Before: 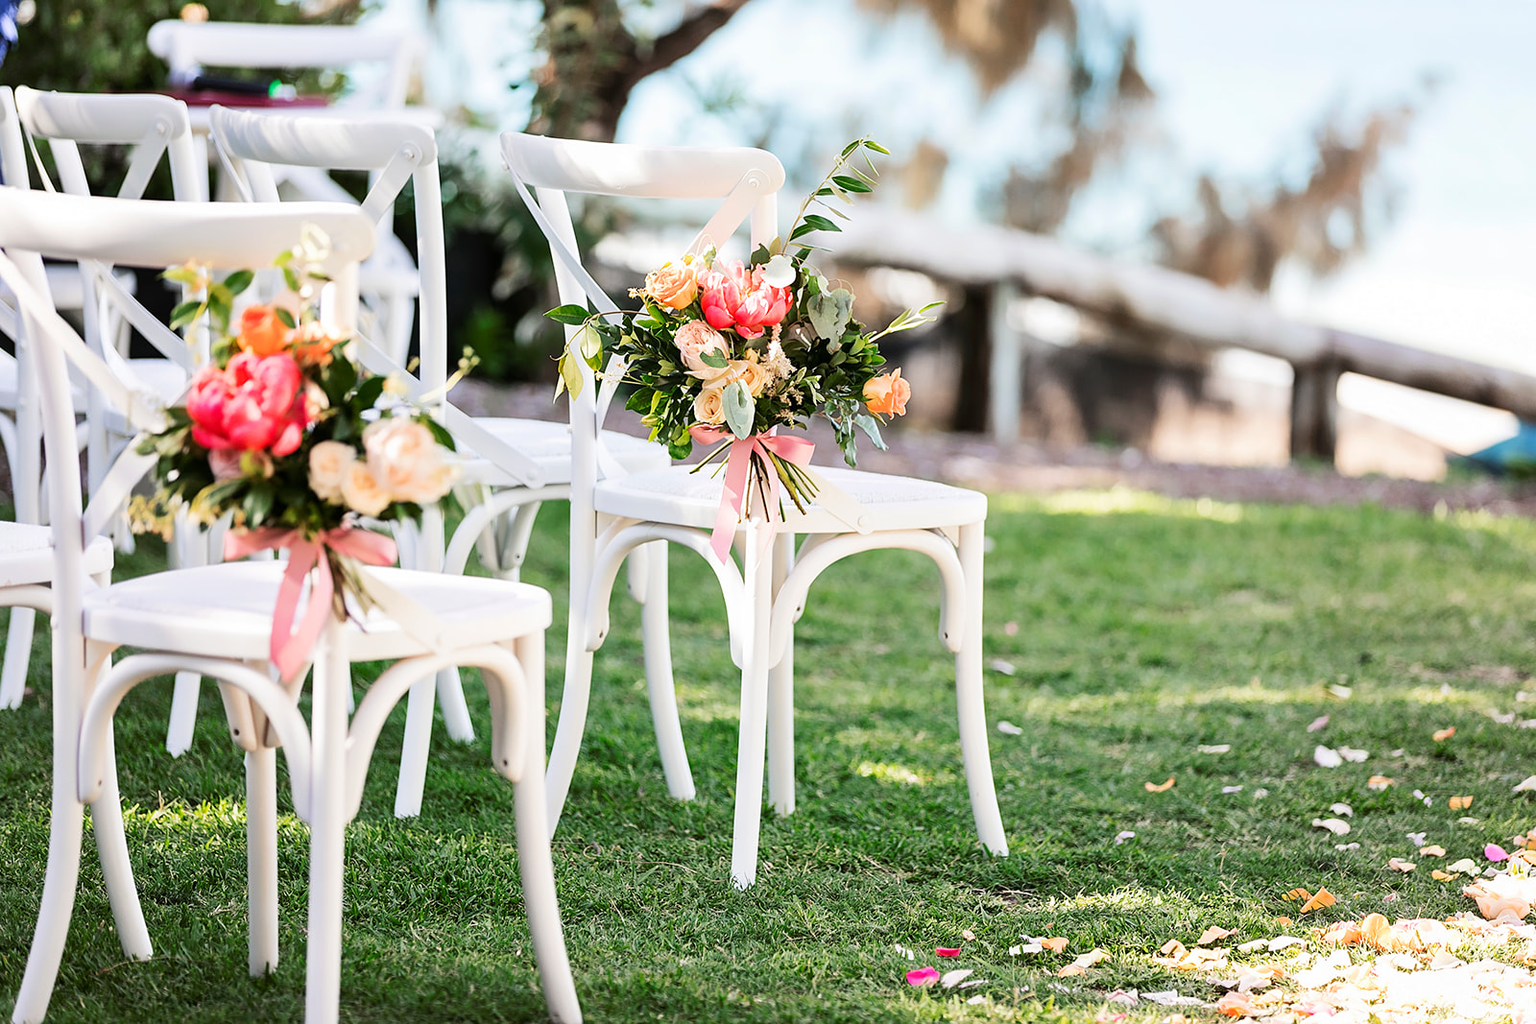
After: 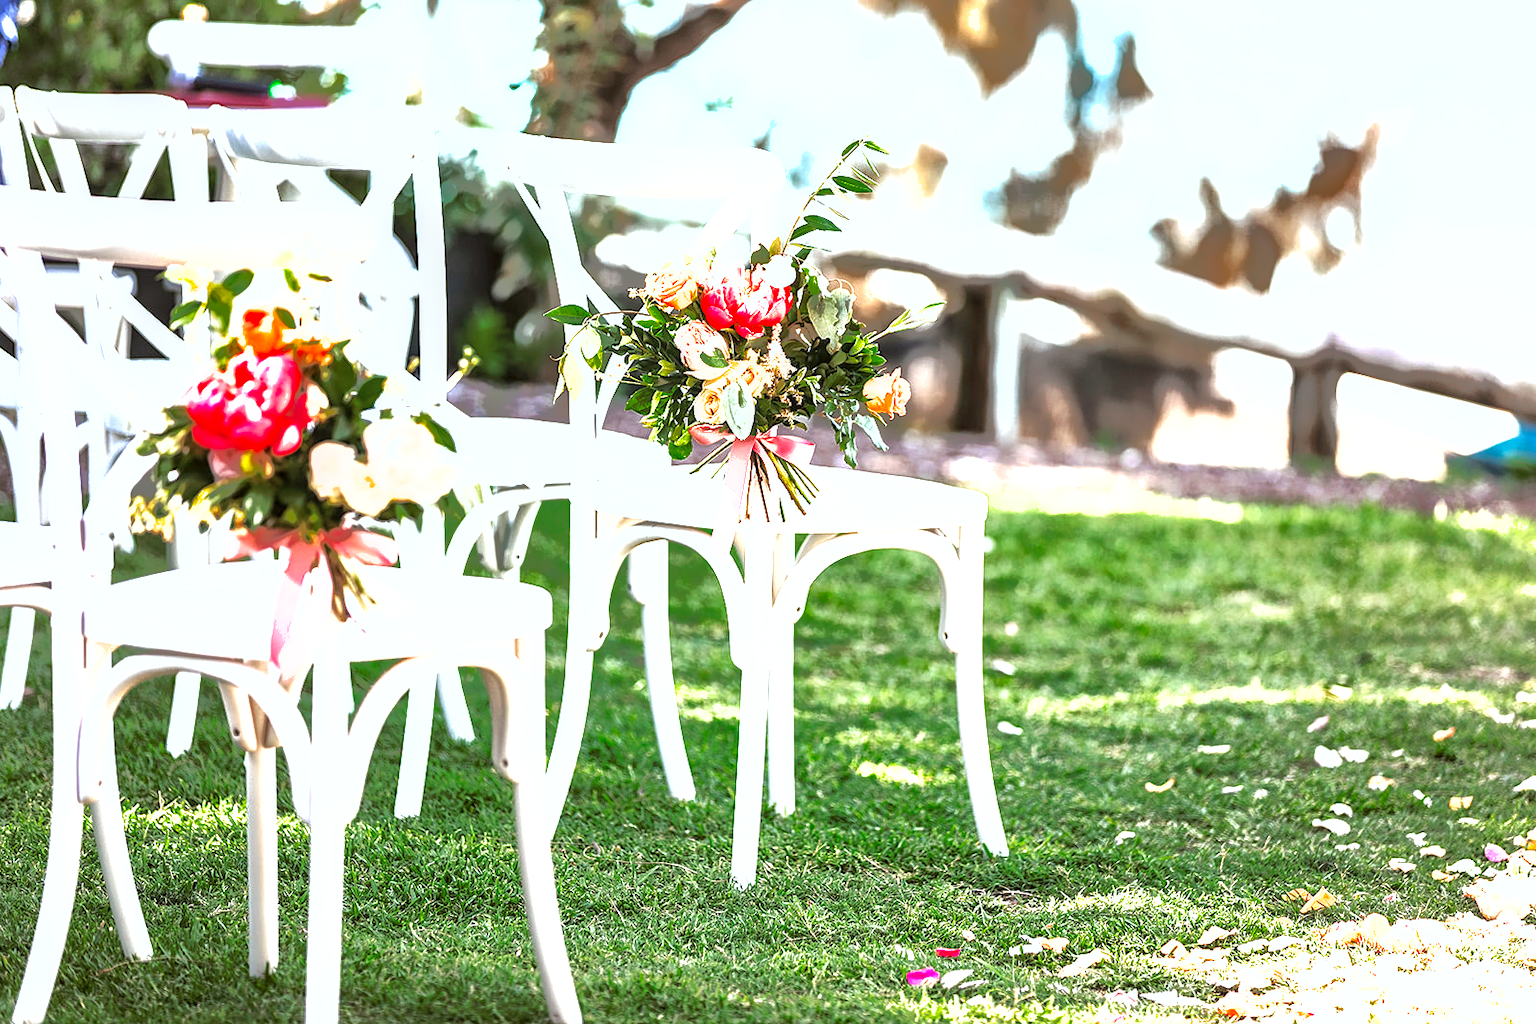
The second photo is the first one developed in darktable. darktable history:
color correction: highlights a* -2.73, highlights b* -2.09, shadows a* 2.41, shadows b* 2.73
shadows and highlights: shadows 40, highlights -60
exposure: exposure 1 EV, compensate highlight preservation false
local contrast: on, module defaults
